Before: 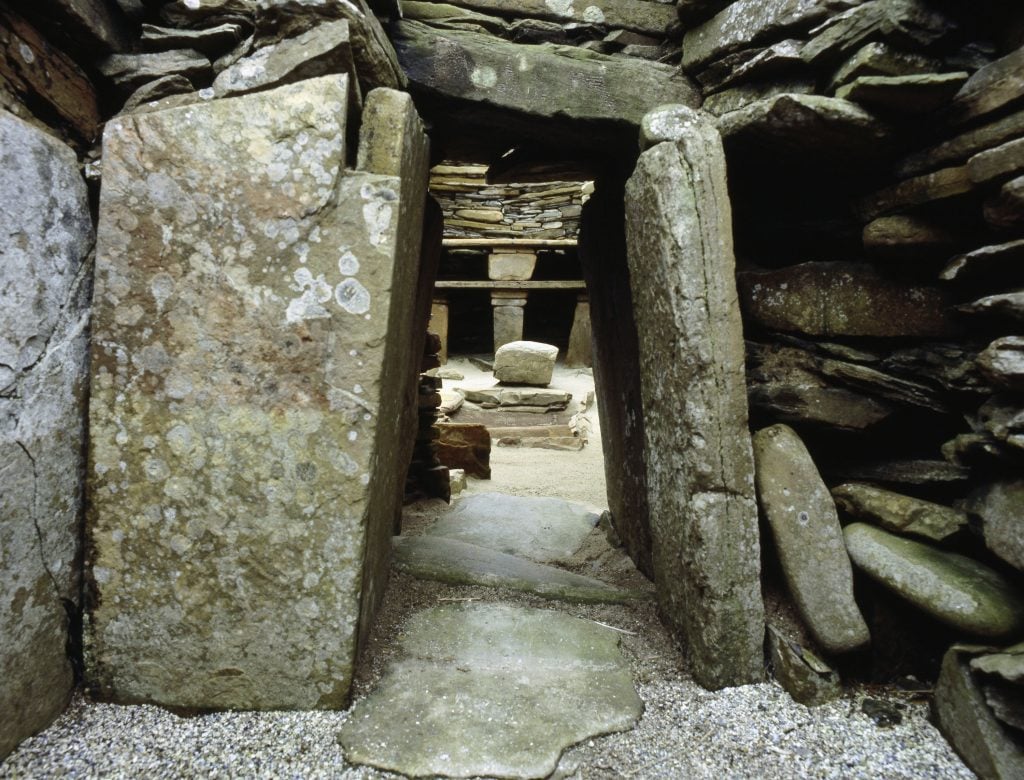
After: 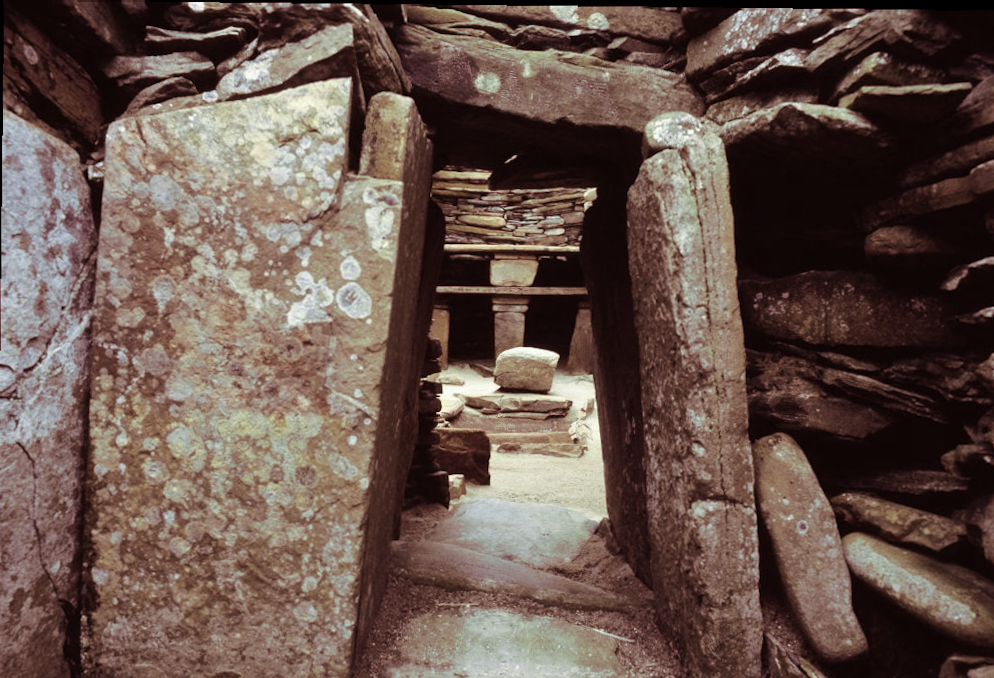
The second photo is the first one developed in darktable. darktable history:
rotate and perspective: rotation 0.8°, automatic cropping off
split-toning: on, module defaults
crop and rotate: angle 0.2°, left 0.275%, right 3.127%, bottom 14.18%
